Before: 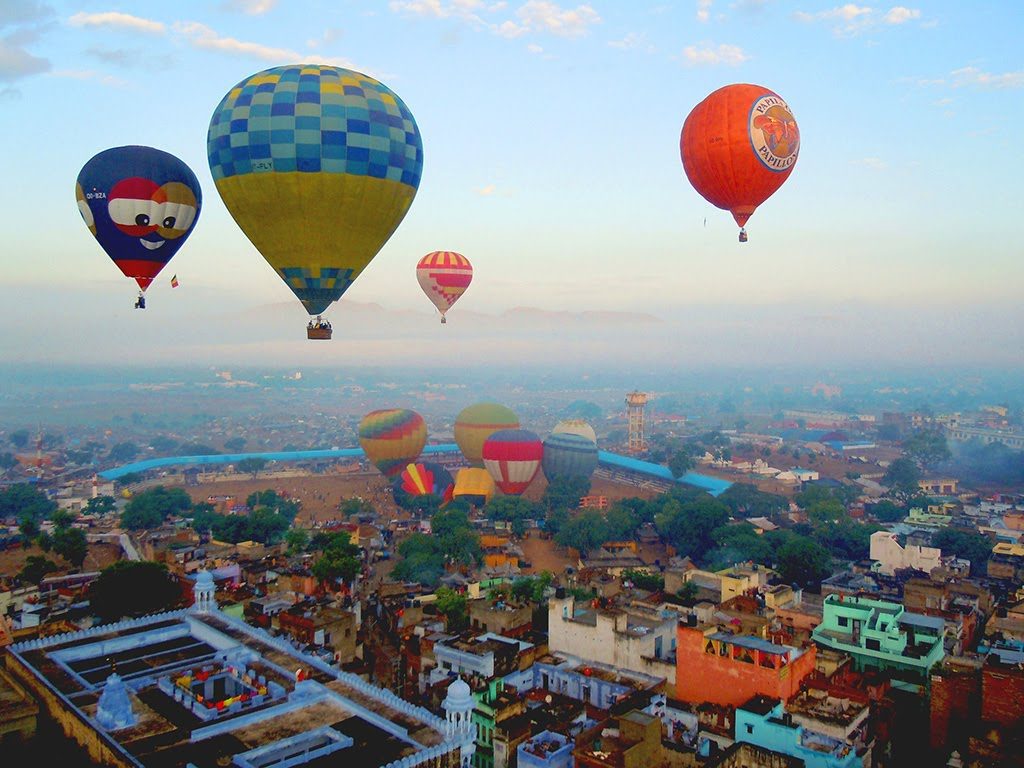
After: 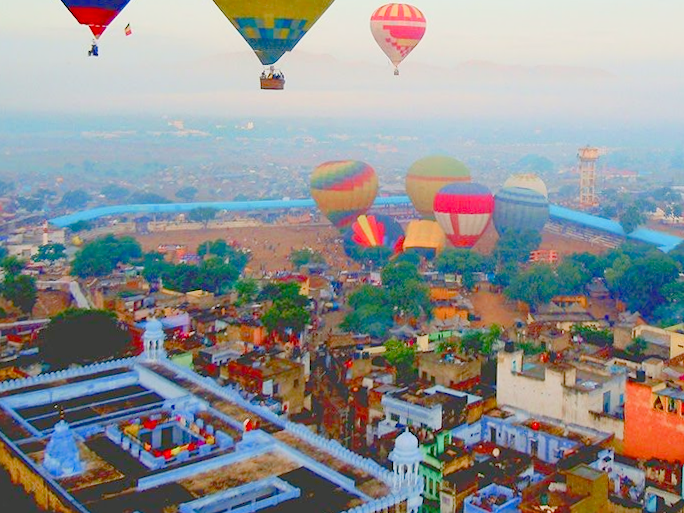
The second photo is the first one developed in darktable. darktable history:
crop and rotate: angle -0.82°, left 3.85%, top 31.828%, right 27.992%
exposure: black level correction 0.001, exposure 0.5 EV, compensate exposure bias true, compensate highlight preservation false
contrast brightness saturation: contrast 0.2, brightness 0.15, saturation 0.14
color balance rgb: shadows lift › chroma 1%, shadows lift › hue 113°, highlights gain › chroma 0.2%, highlights gain › hue 333°, perceptual saturation grading › global saturation 20%, perceptual saturation grading › highlights -50%, perceptual saturation grading › shadows 25%, contrast -30%
